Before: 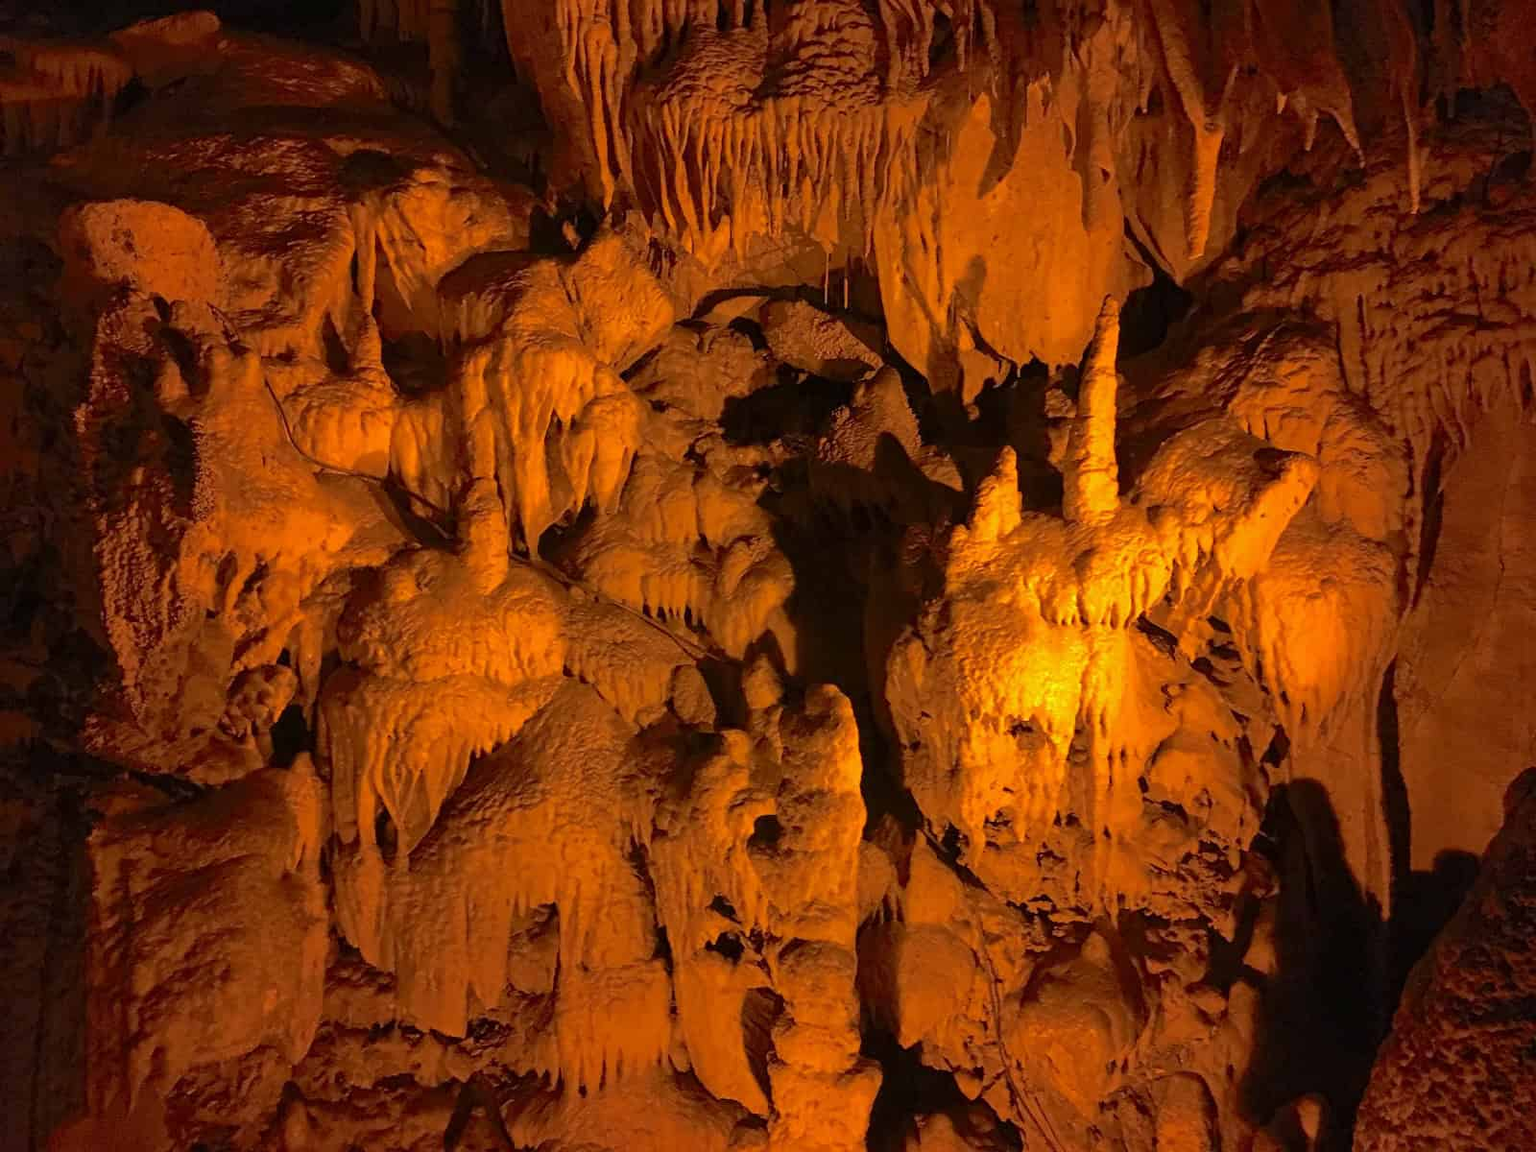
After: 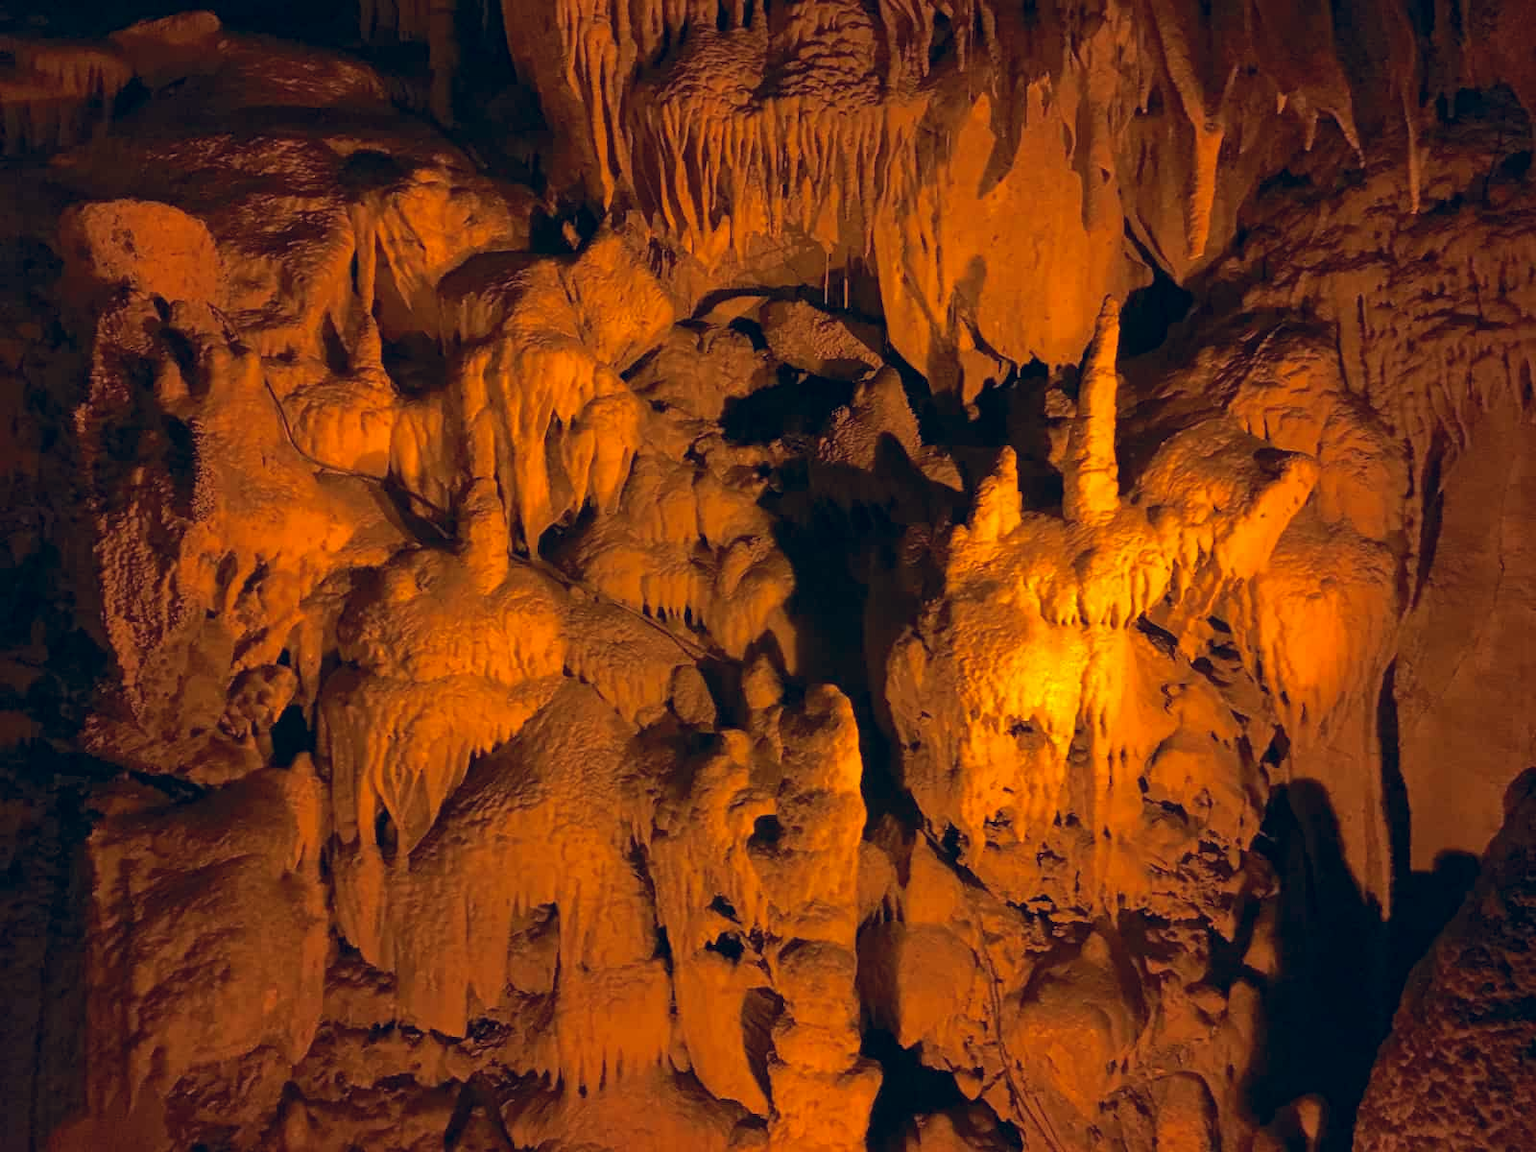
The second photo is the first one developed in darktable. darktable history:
color correction: highlights a* 10.32, highlights b* 14.51, shadows a* -9.55, shadows b* -15.13
